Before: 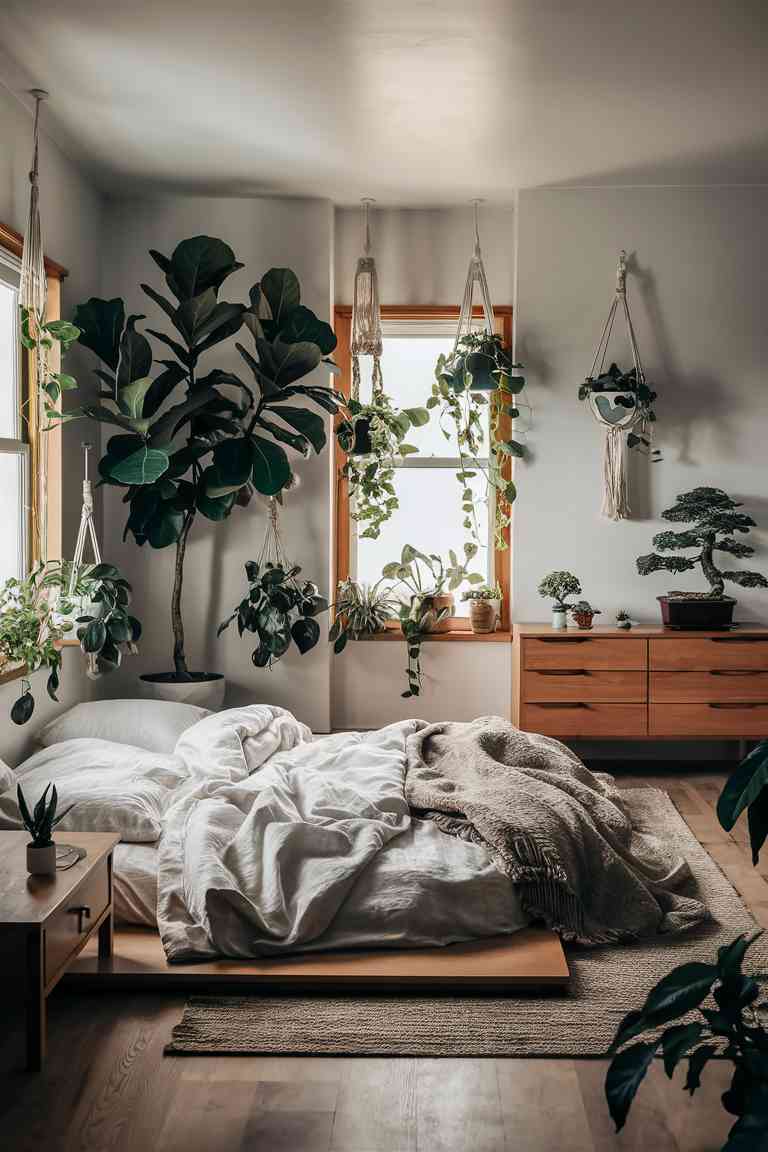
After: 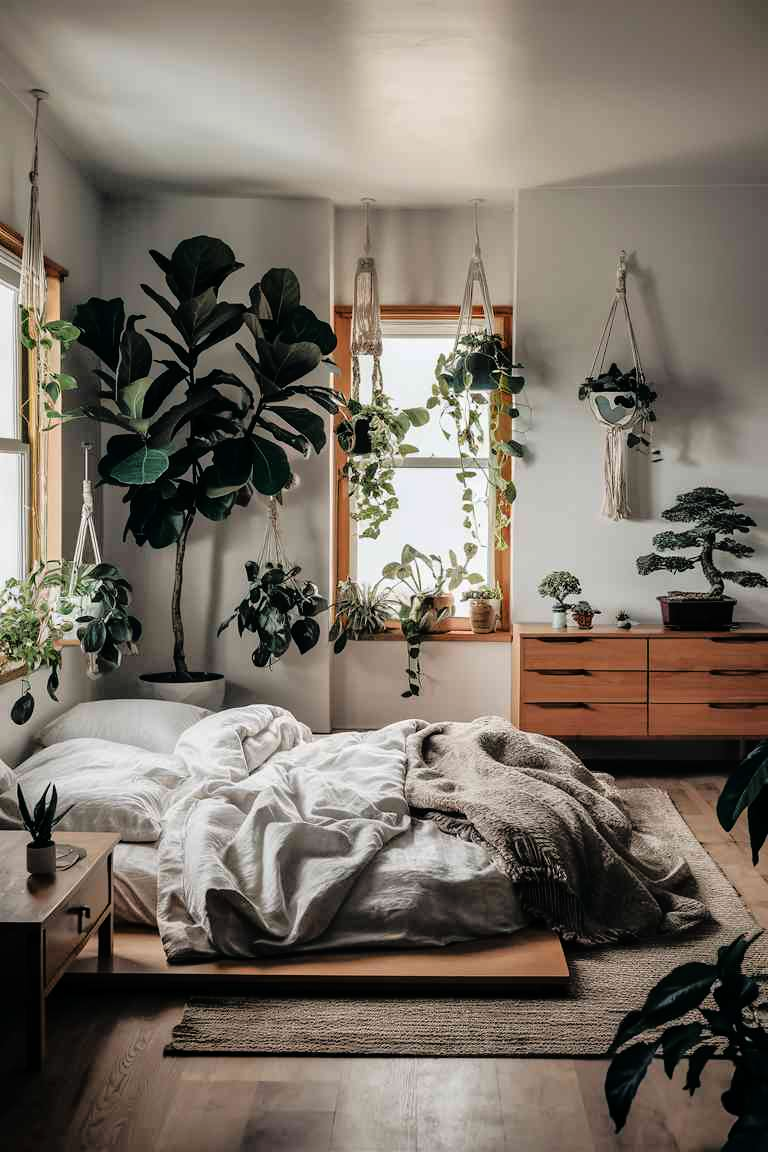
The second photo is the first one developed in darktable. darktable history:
tone curve: curves: ch0 [(0, 0) (0.126, 0.061) (0.362, 0.382) (0.498, 0.498) (0.706, 0.712) (1, 1)]; ch1 [(0, 0) (0.5, 0.505) (0.55, 0.578) (1, 1)]; ch2 [(0, 0) (0.44, 0.424) (0.489, 0.483) (0.537, 0.538) (1, 1)], color space Lab, linked channels, preserve colors none
